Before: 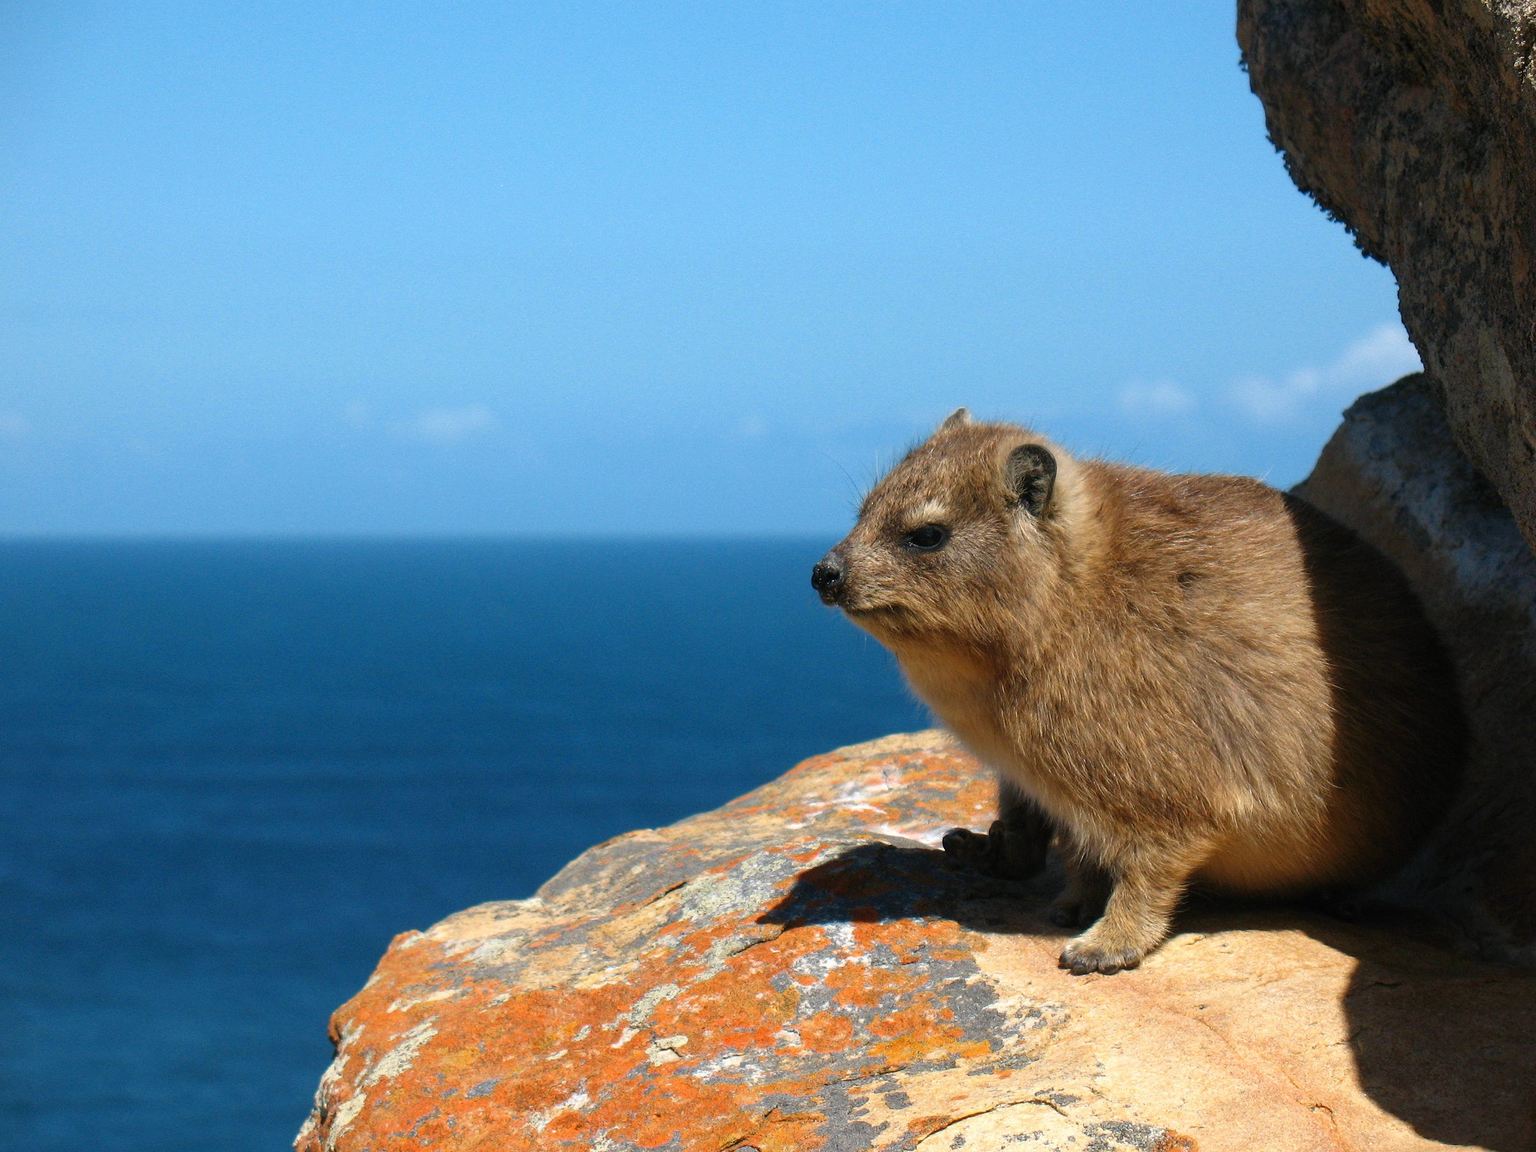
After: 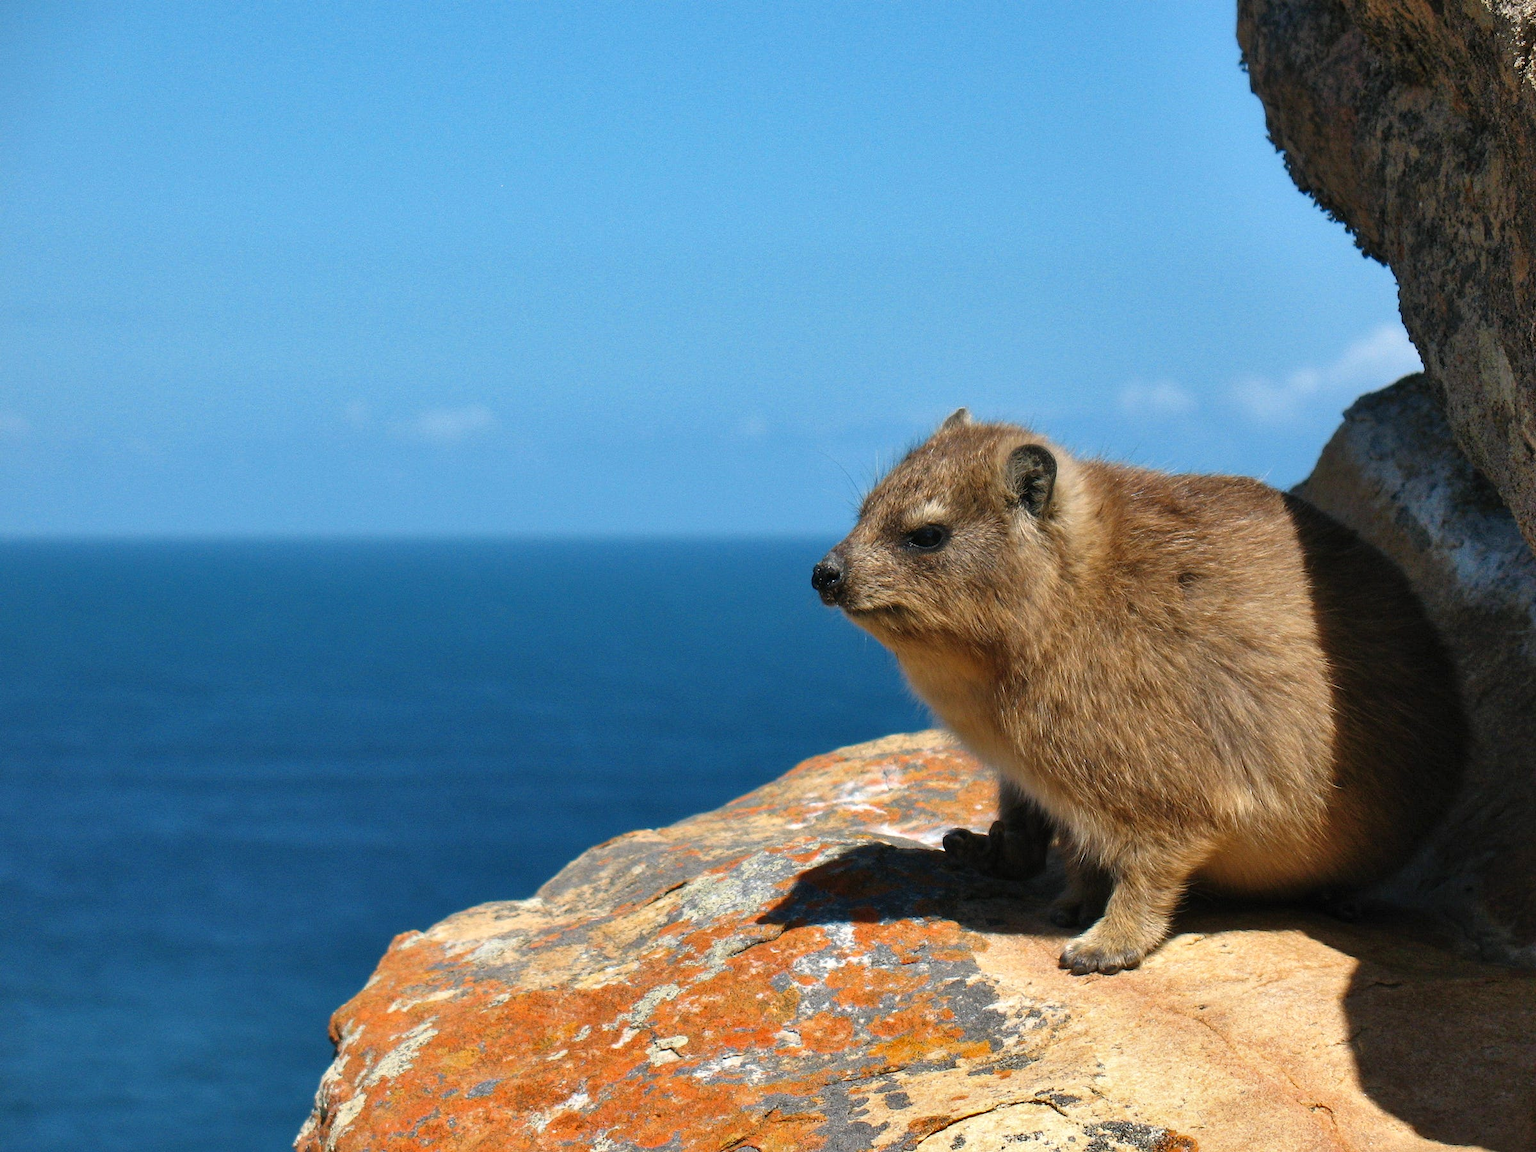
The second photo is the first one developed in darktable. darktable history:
shadows and highlights: white point adjustment 0.894, soften with gaussian
